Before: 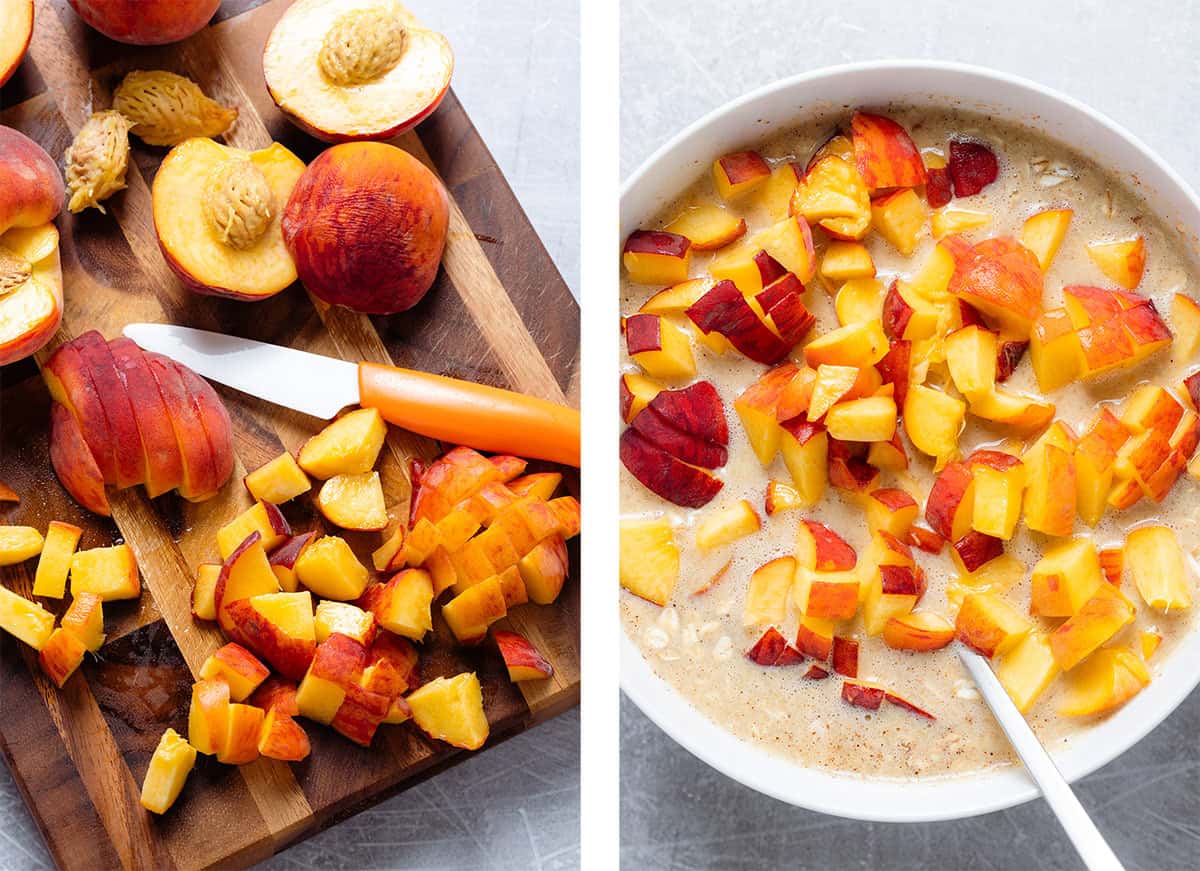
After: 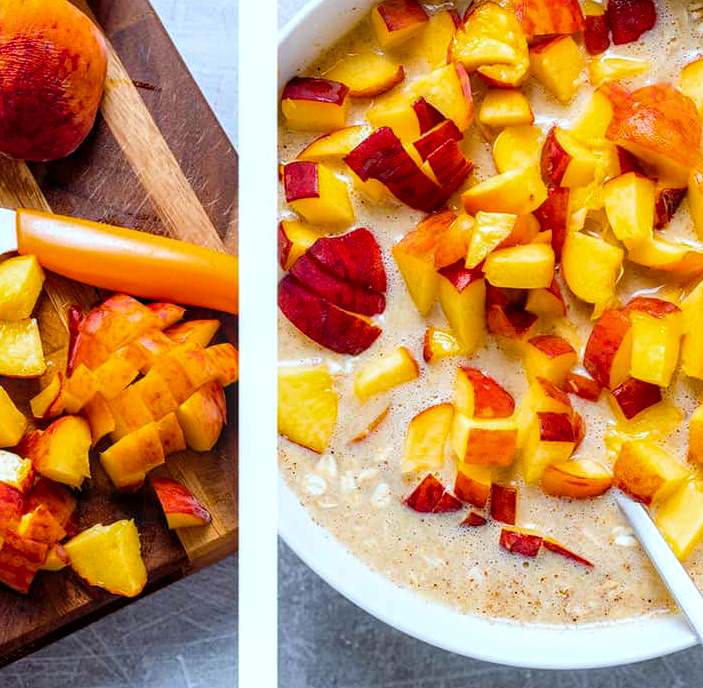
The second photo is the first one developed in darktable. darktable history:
color correction: highlights a* -4.12, highlights b* -11.16
local contrast: on, module defaults
crop and rotate: left 28.561%, top 17.634%, right 12.786%, bottom 3.365%
color balance rgb: perceptual saturation grading › global saturation 31.033%
haze removal: adaptive false
